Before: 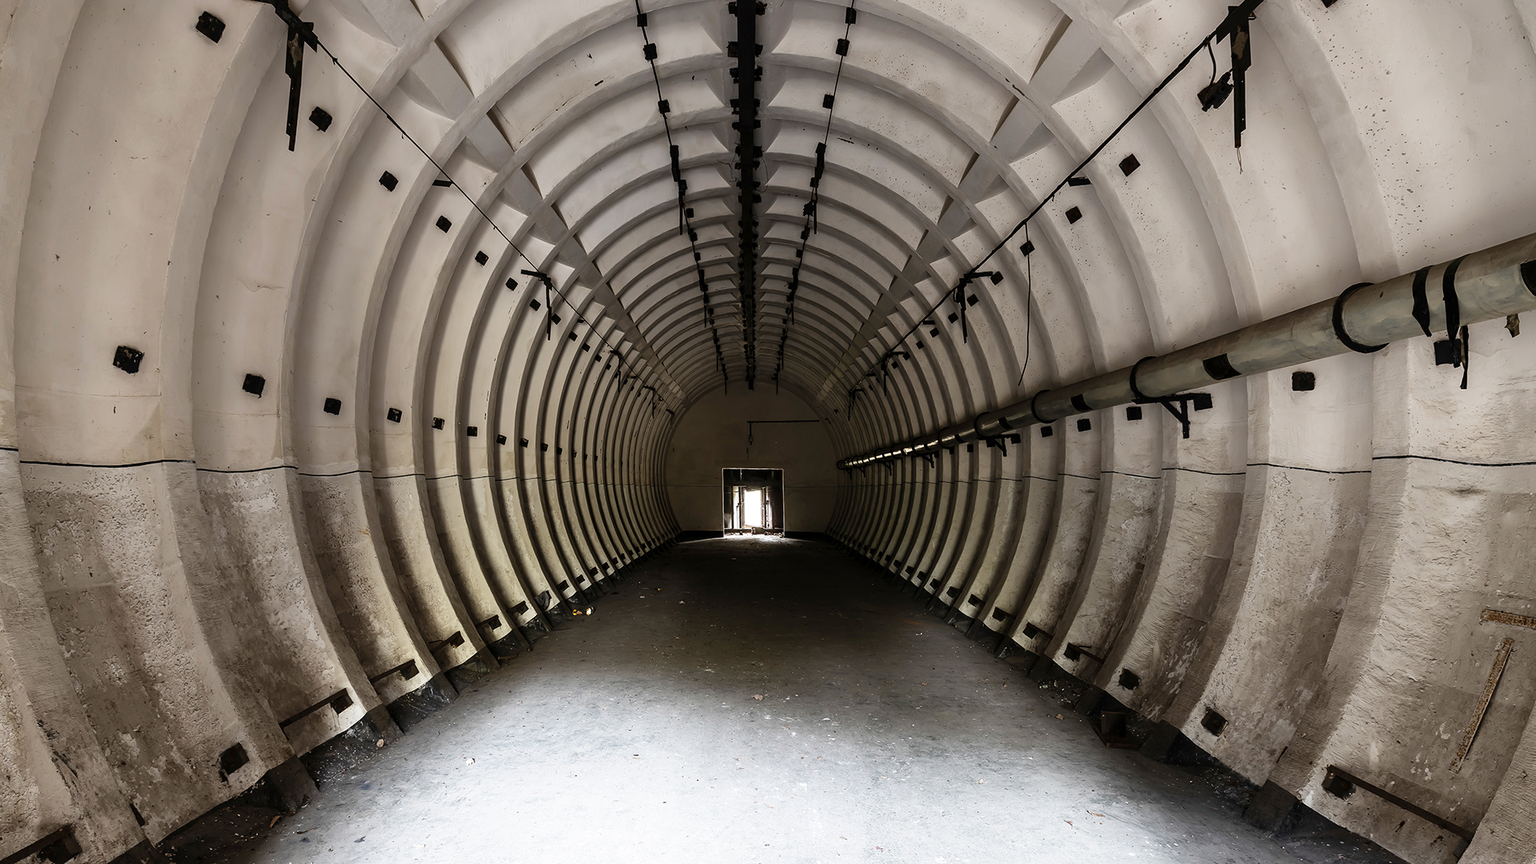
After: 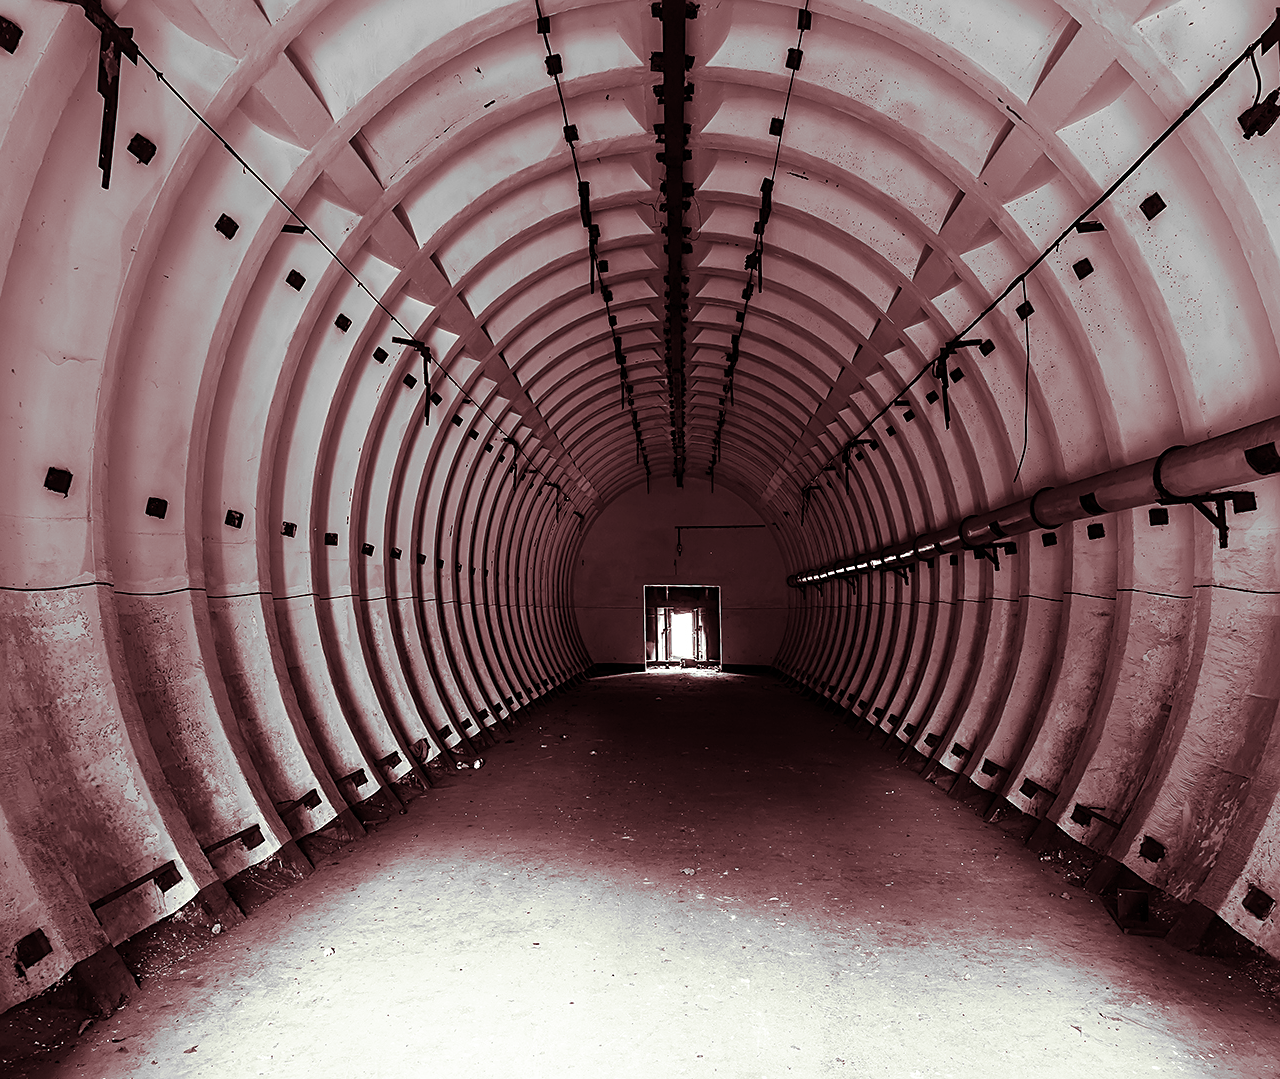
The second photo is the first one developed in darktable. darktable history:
sharpen: on, module defaults
crop and rotate: left 13.537%, right 19.796%
split-toning: compress 20%
monochrome: on, module defaults
